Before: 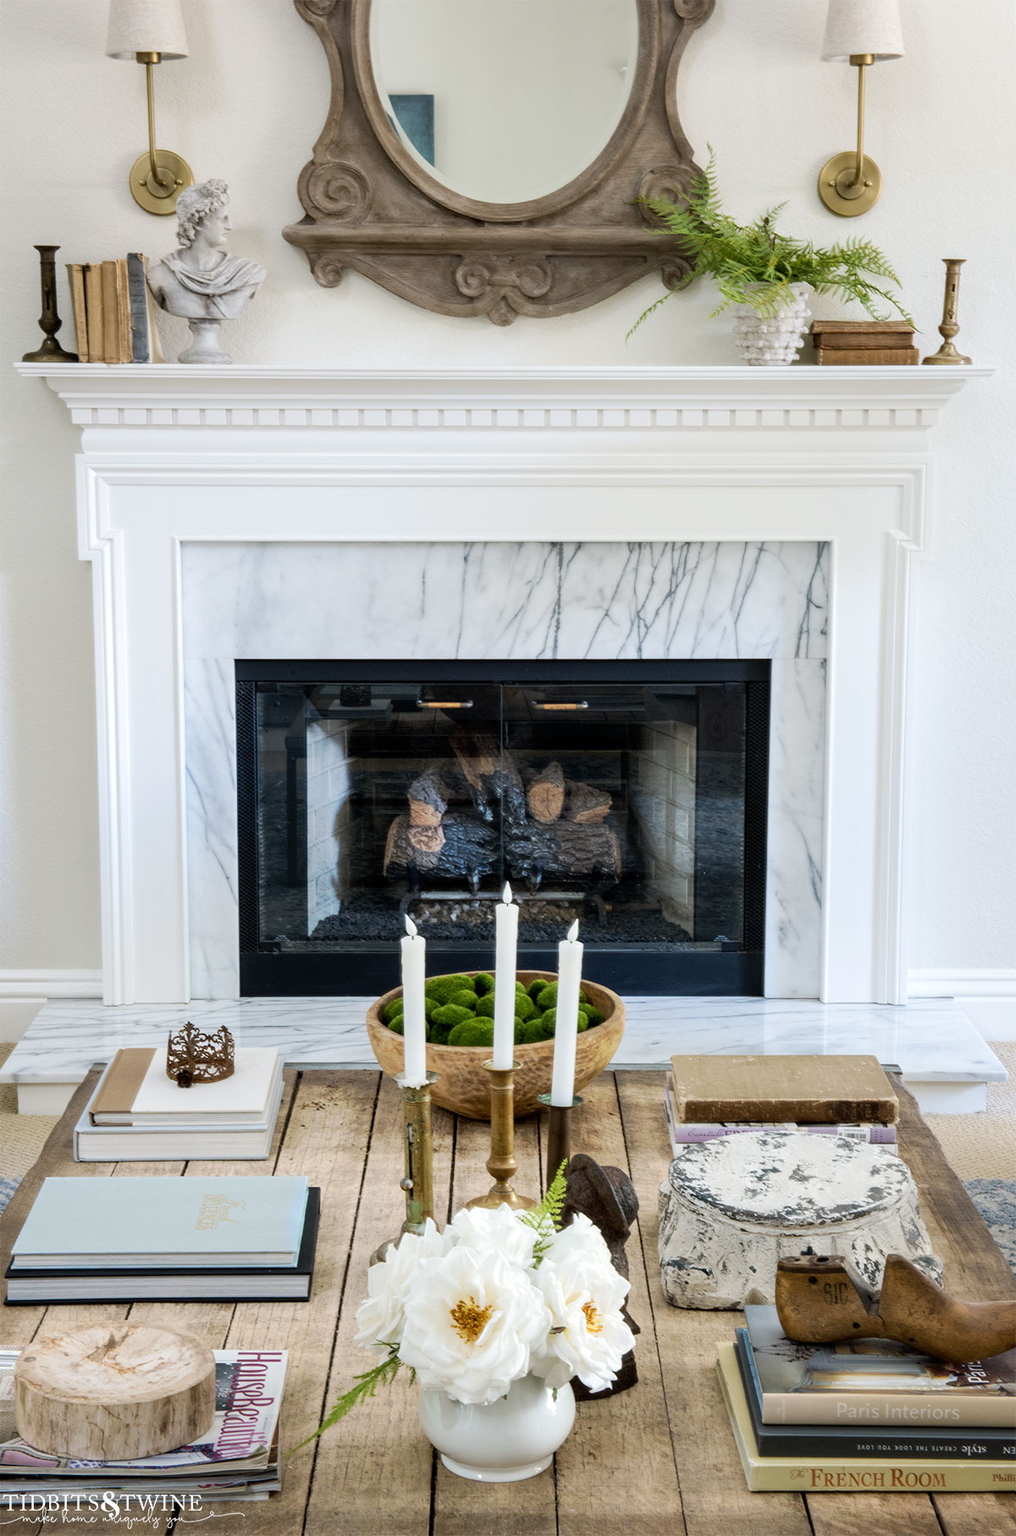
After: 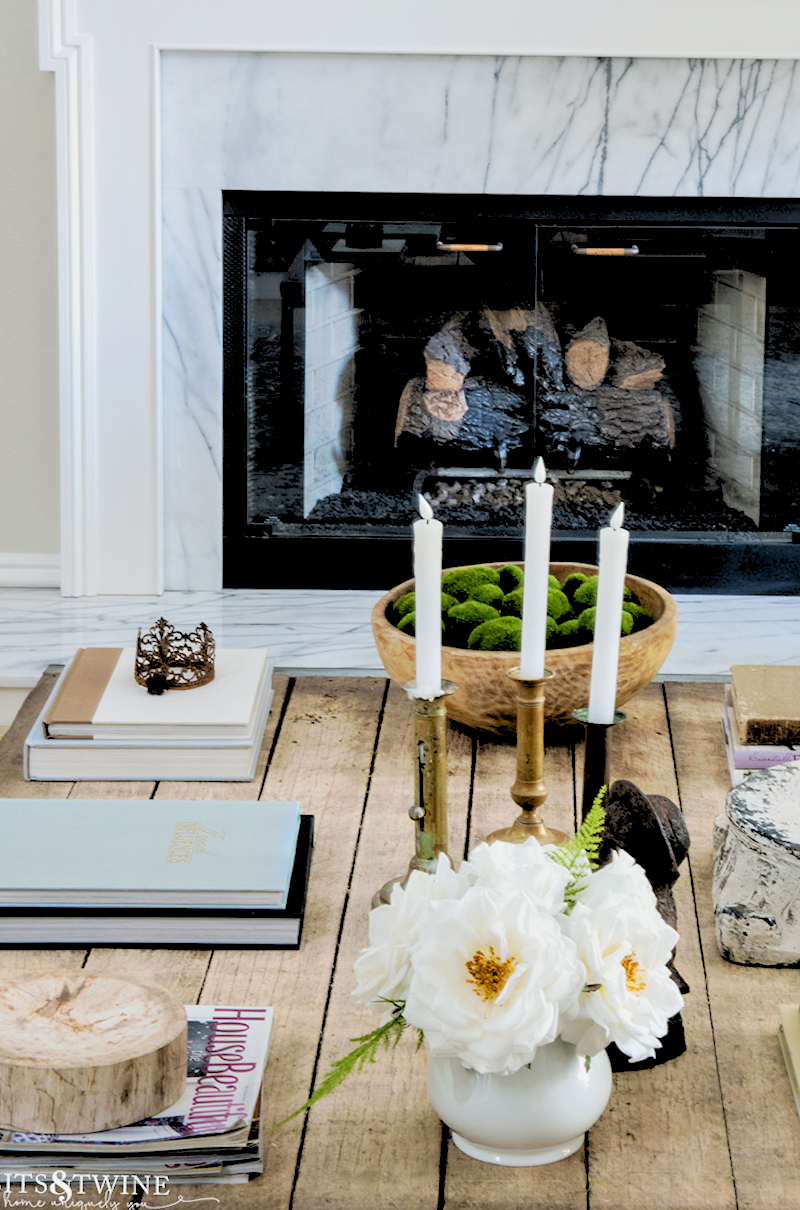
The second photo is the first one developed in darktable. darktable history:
crop and rotate: angle -0.82°, left 3.85%, top 31.828%, right 27.992%
contrast equalizer: octaves 7, y [[0.6 ×6], [0.55 ×6], [0 ×6], [0 ×6], [0 ×6]], mix 0.3
rgb levels: preserve colors sum RGB, levels [[0.038, 0.433, 0.934], [0, 0.5, 1], [0, 0.5, 1]]
rgb curve: curves: ch0 [(0, 0) (0.136, 0.078) (0.262, 0.245) (0.414, 0.42) (1, 1)], compensate middle gray true, preserve colors basic power
